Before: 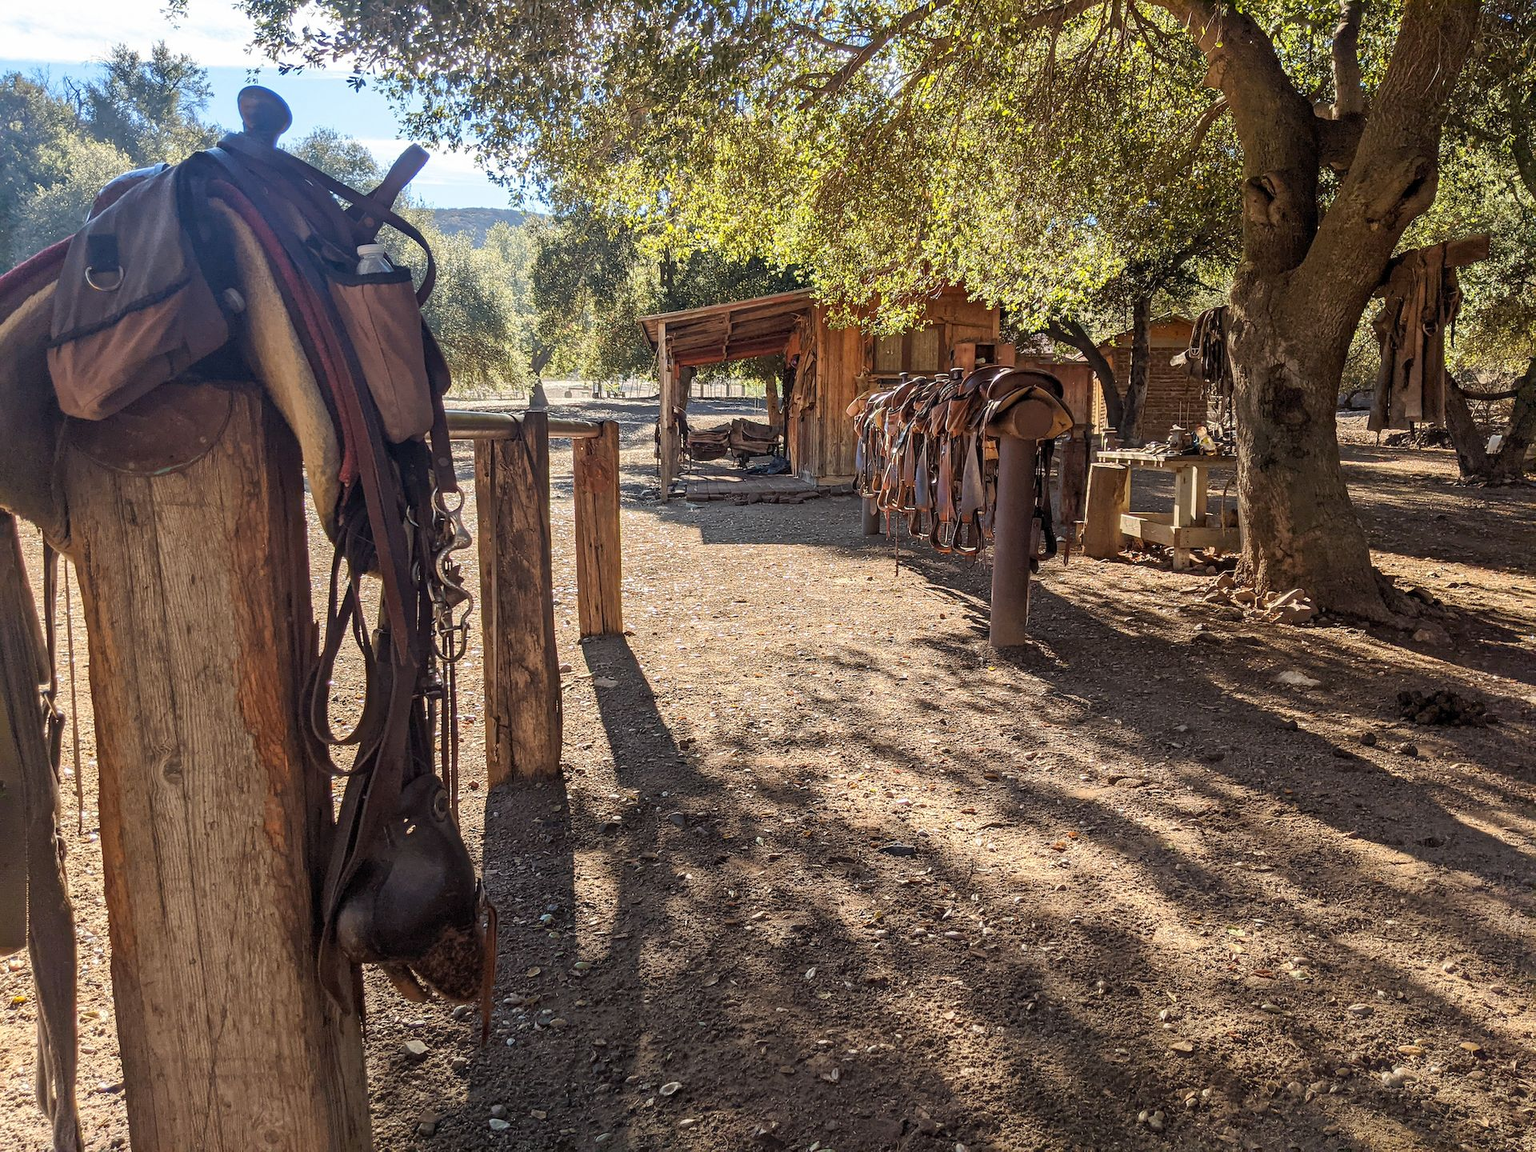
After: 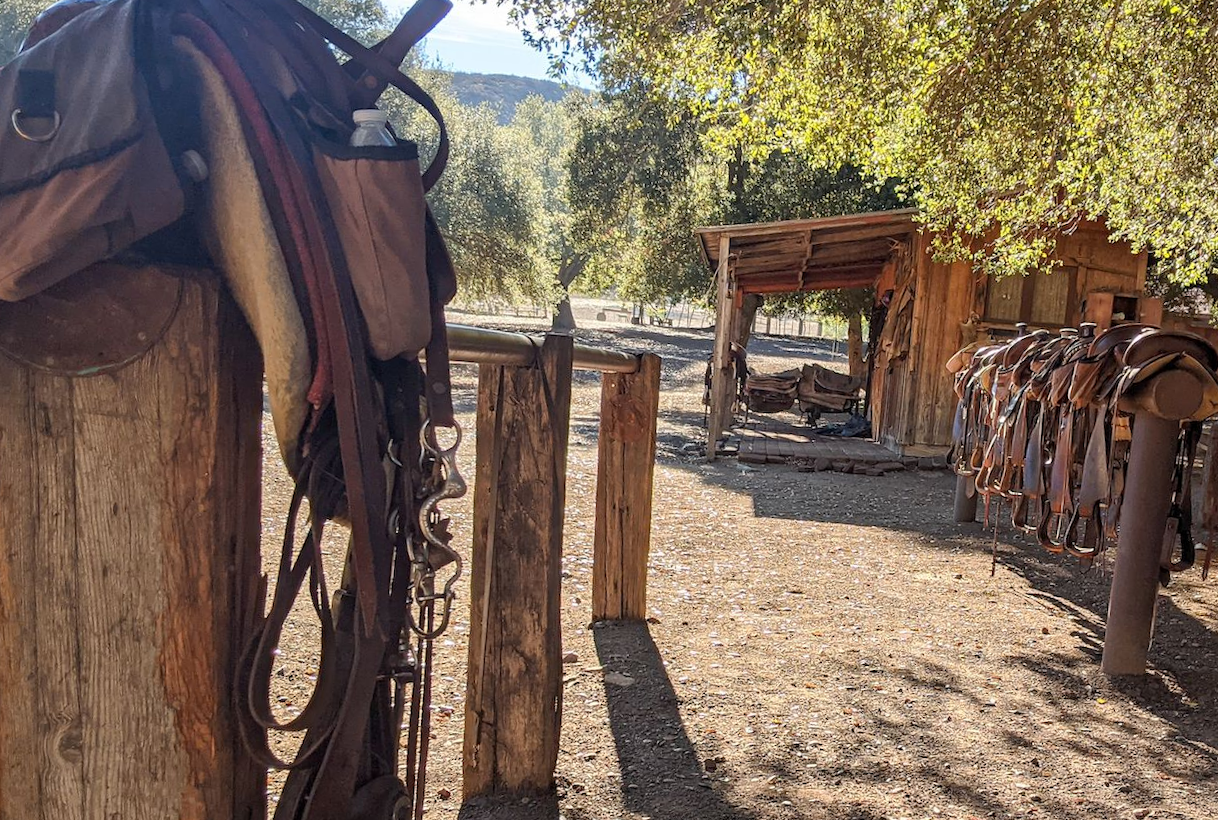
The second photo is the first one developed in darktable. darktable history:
crop and rotate: angle -4.63°, left 2.171%, top 6.879%, right 27.755%, bottom 30.187%
